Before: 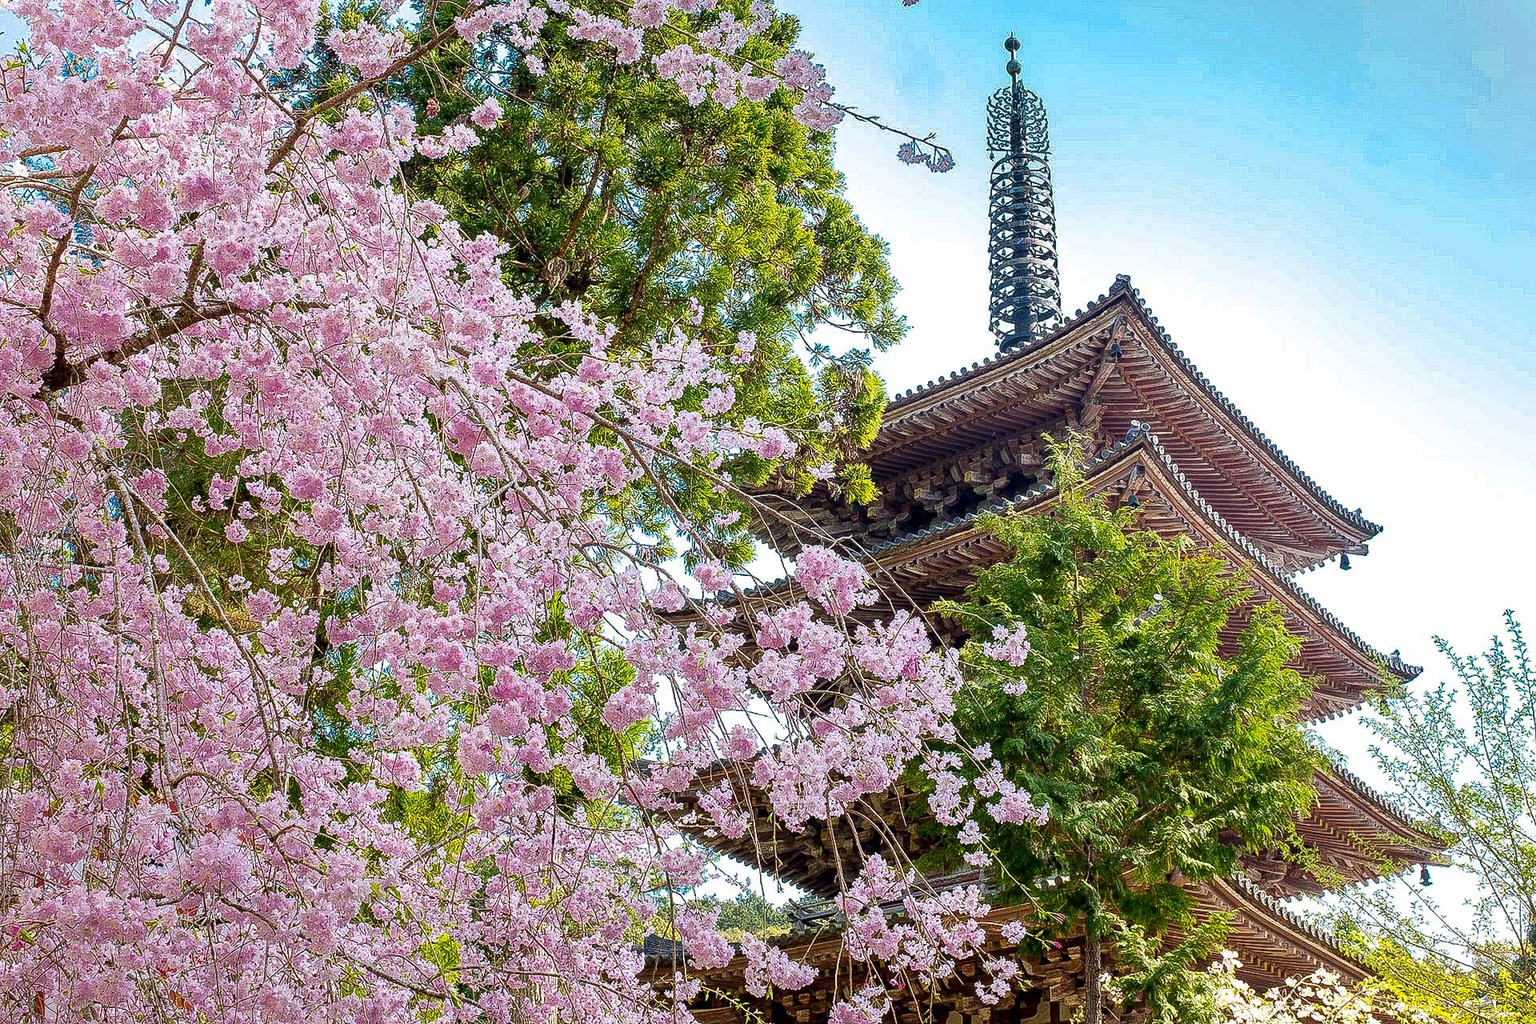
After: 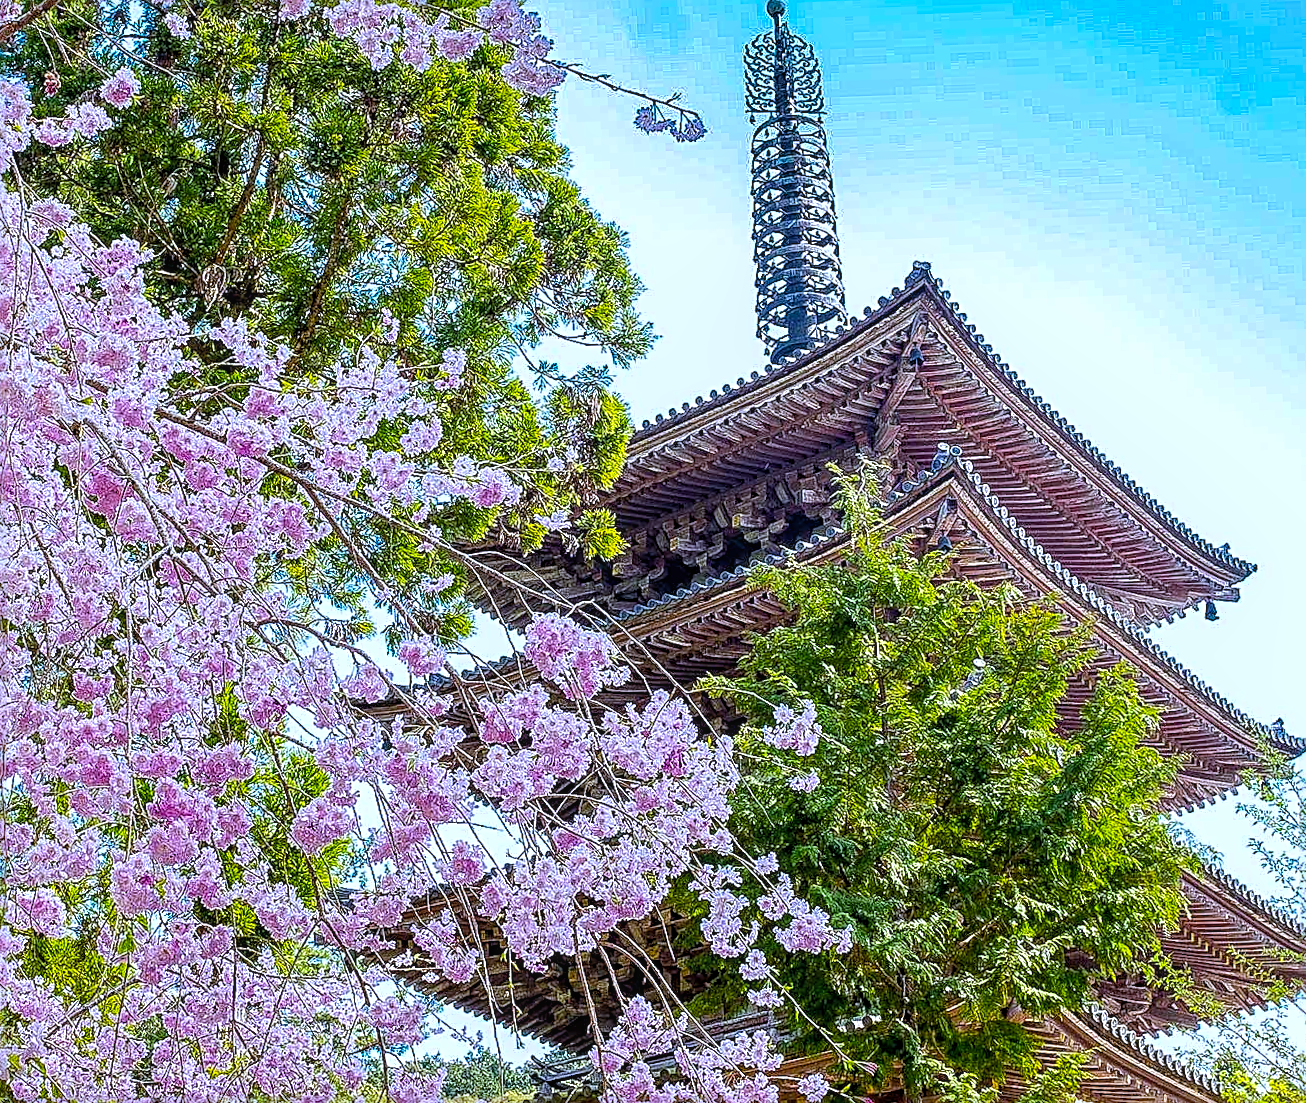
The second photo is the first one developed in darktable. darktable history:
rotate and perspective: rotation -2°, crop left 0.022, crop right 0.978, crop top 0.049, crop bottom 0.951
sharpen: radius 2.531, amount 0.628
white balance: red 0.948, green 1.02, blue 1.176
color balance rgb: perceptual saturation grading › global saturation 30%, global vibrance 10%
local contrast: on, module defaults
crop and rotate: left 24.034%, top 2.838%, right 6.406%, bottom 6.299%
shadows and highlights: shadows 25, highlights -25
